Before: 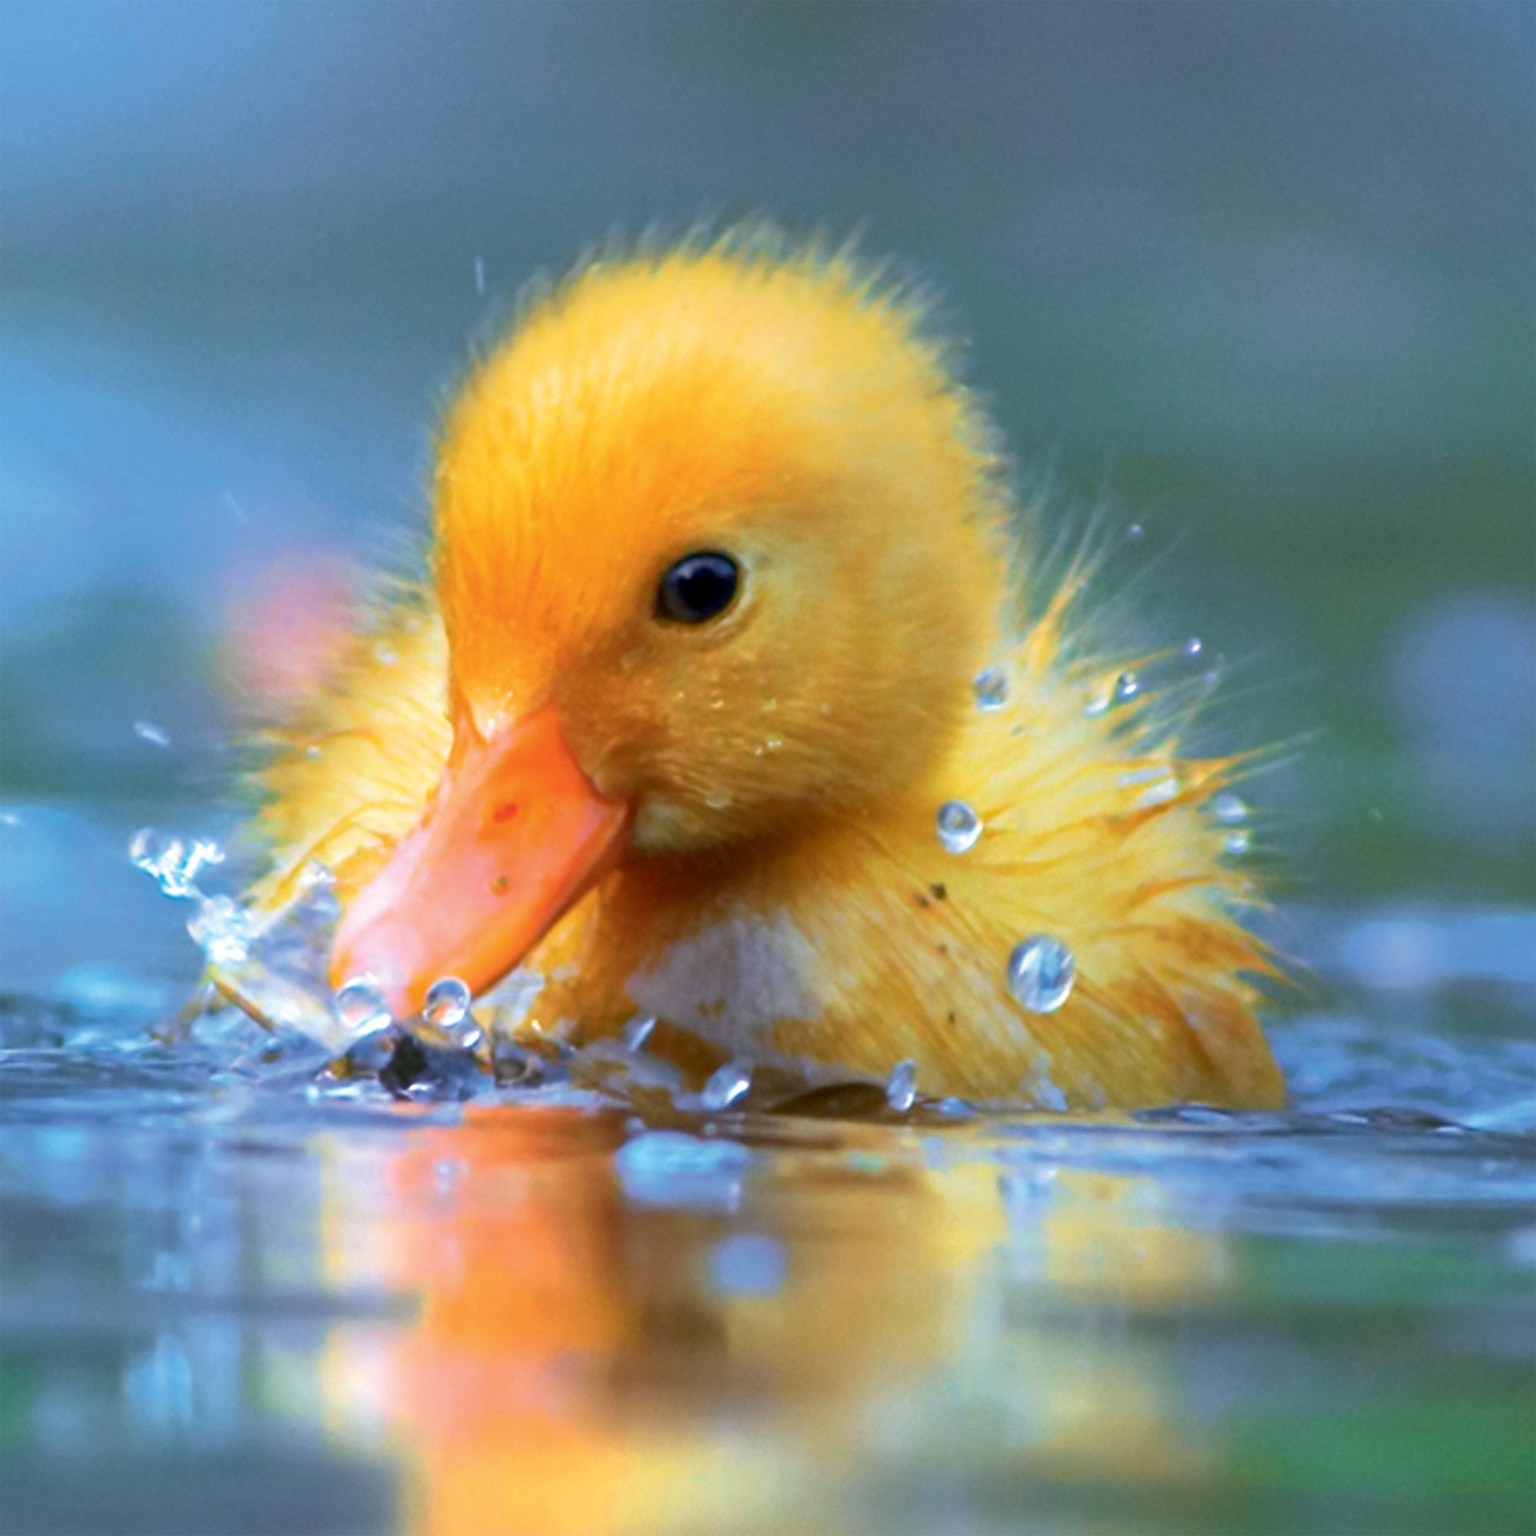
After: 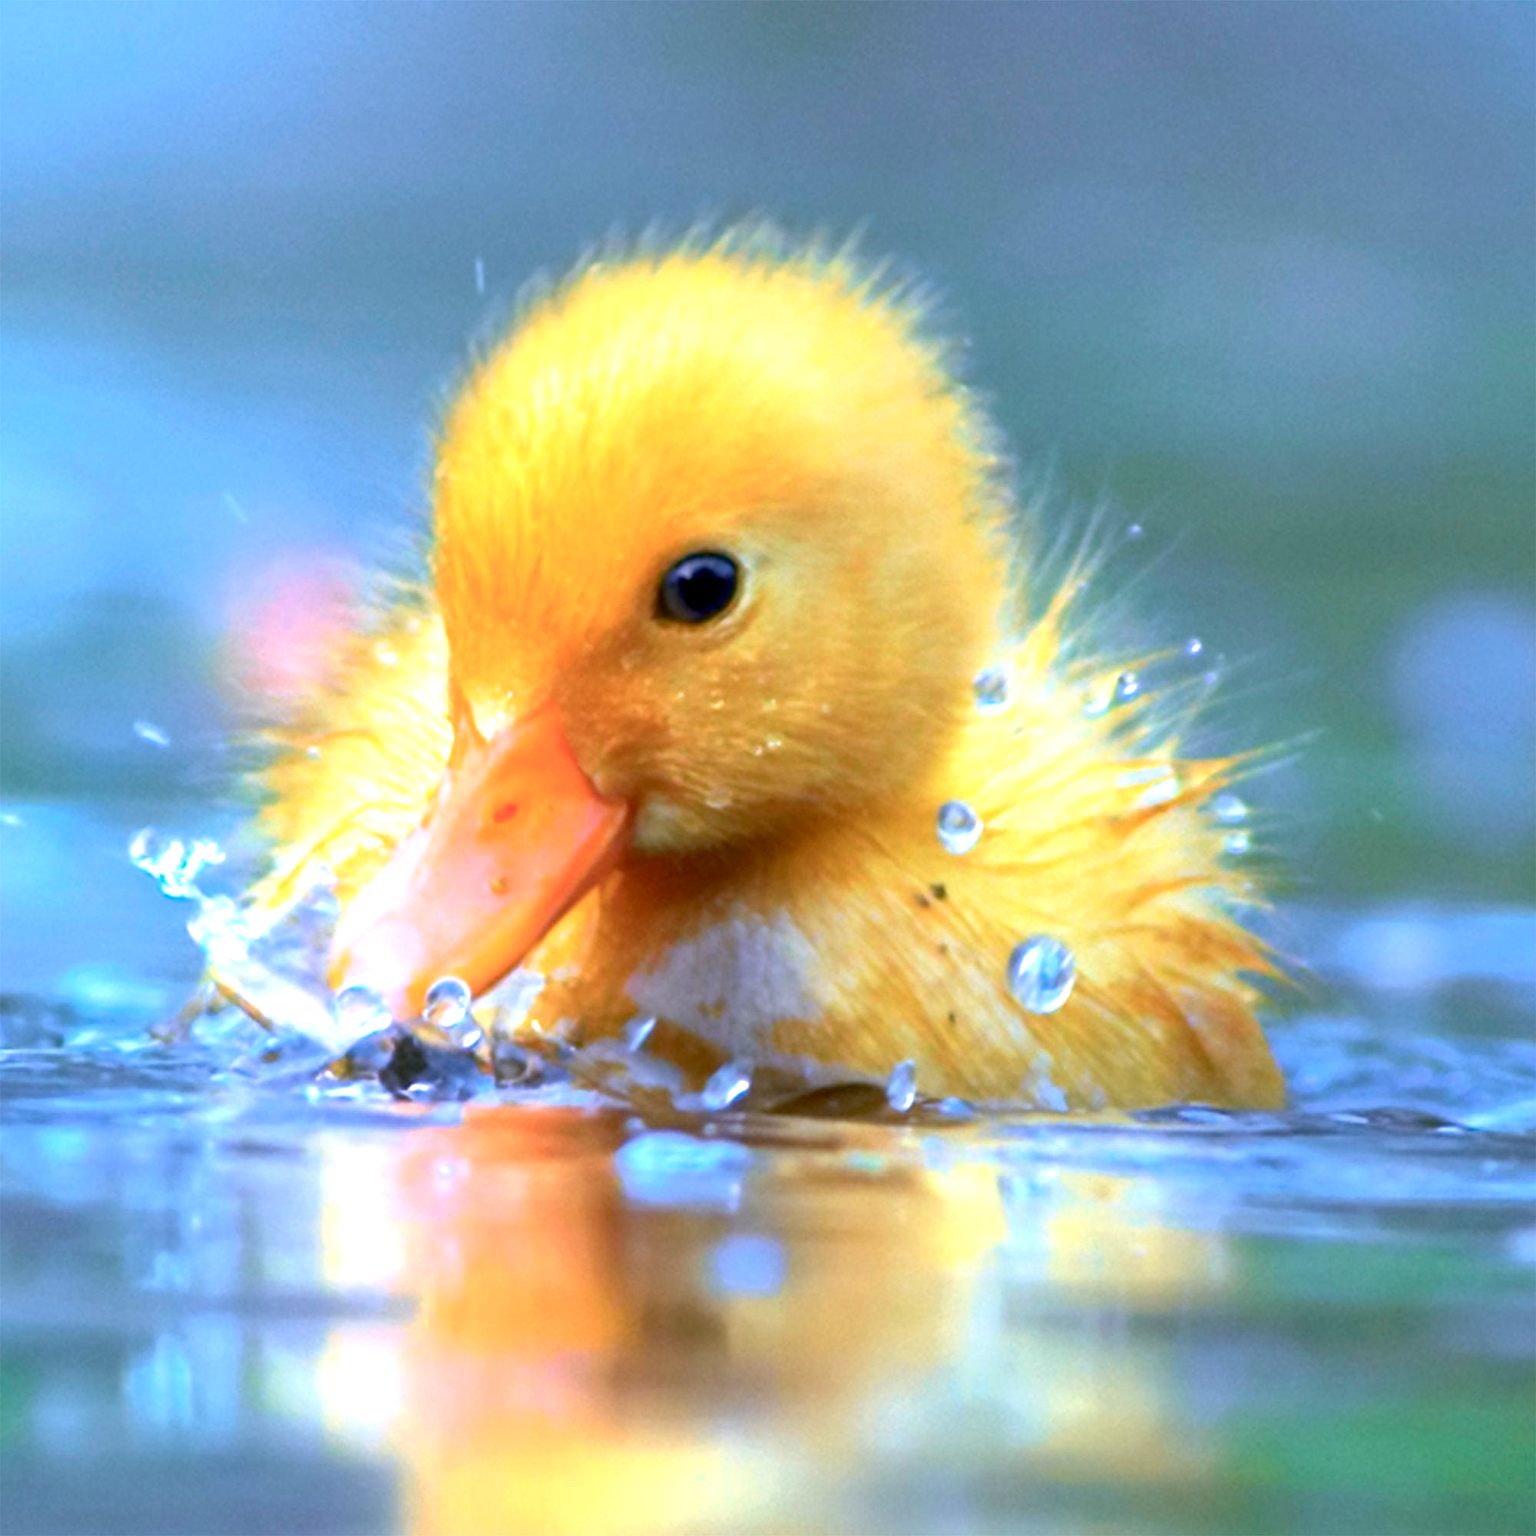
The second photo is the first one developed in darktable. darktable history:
exposure: black level correction 0.001, exposure 0.675 EV, compensate highlight preservation false
color calibration: illuminant as shot in camera, x 0.358, y 0.373, temperature 4628.91 K
